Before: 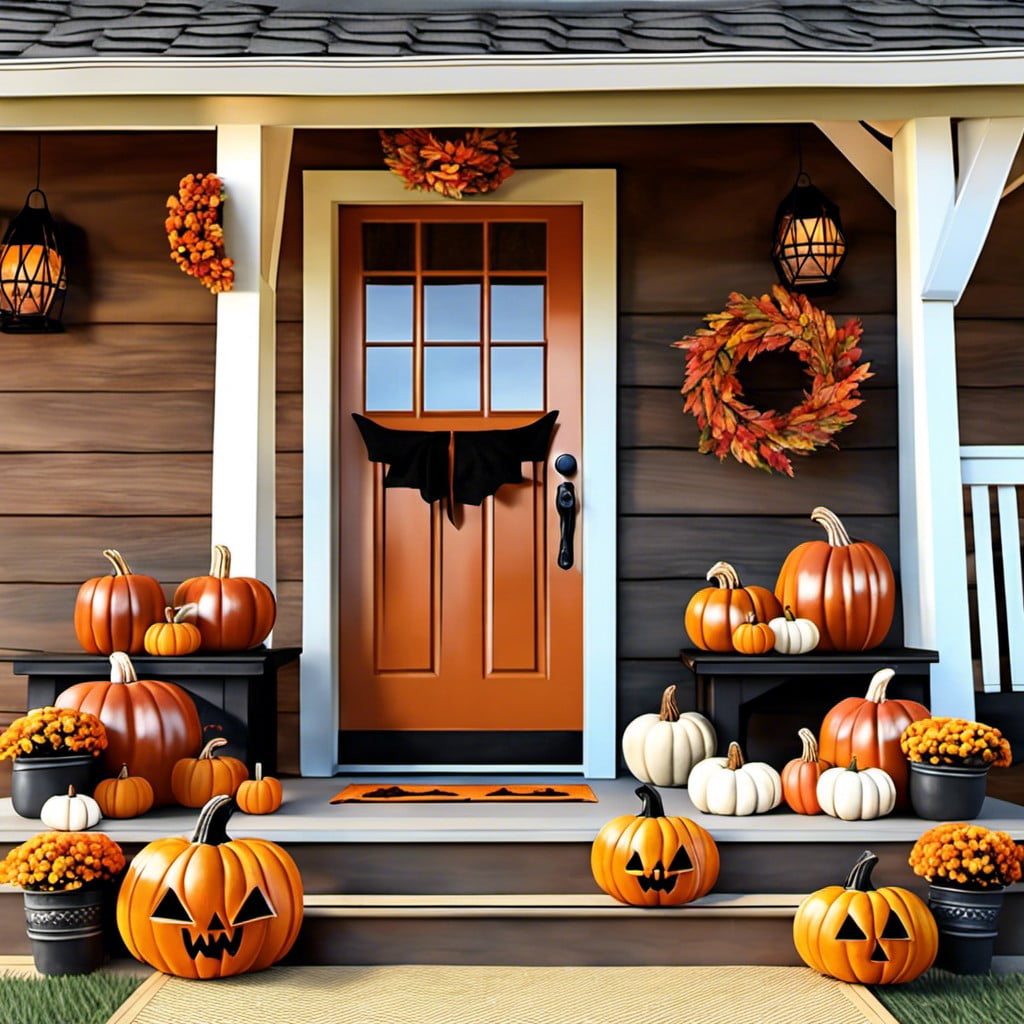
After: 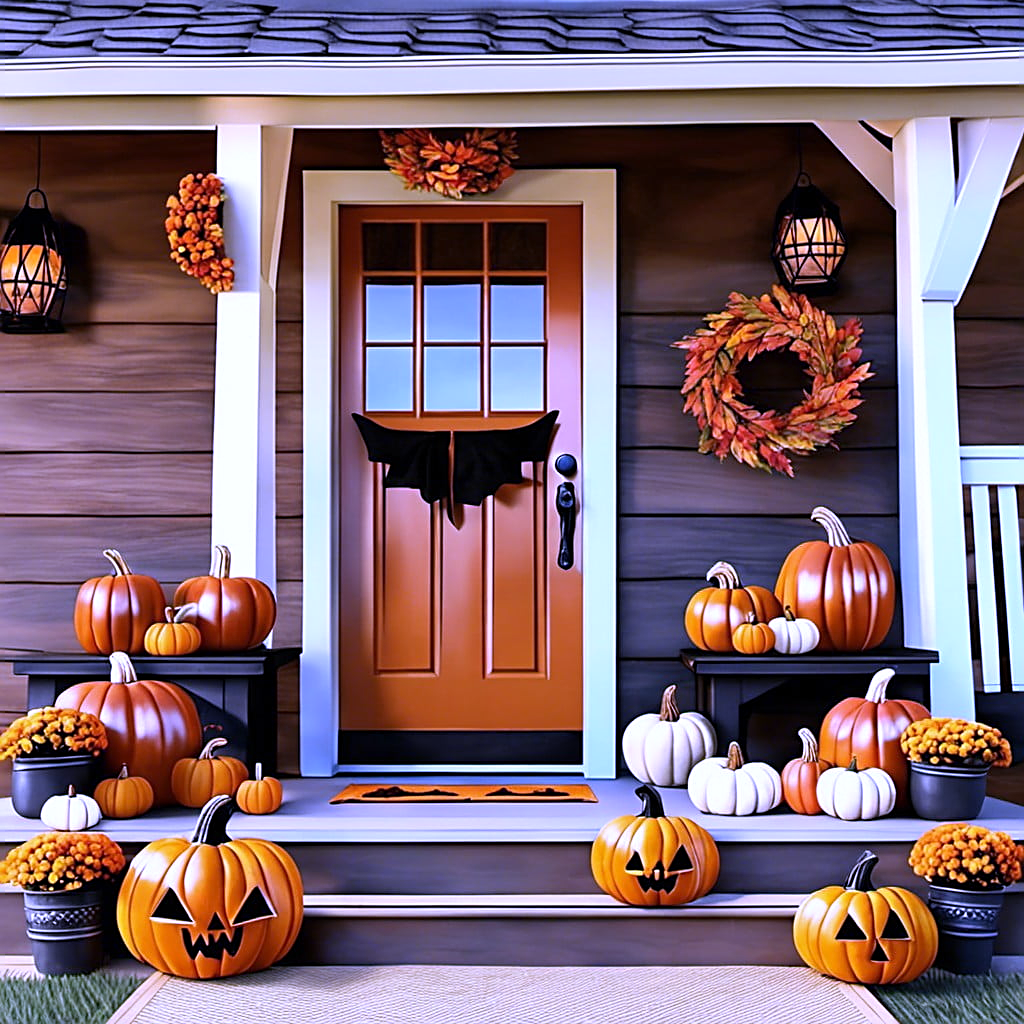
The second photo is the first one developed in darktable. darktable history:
white balance: red 0.98, blue 1.61
sharpen: on, module defaults
shadows and highlights: soften with gaussian
